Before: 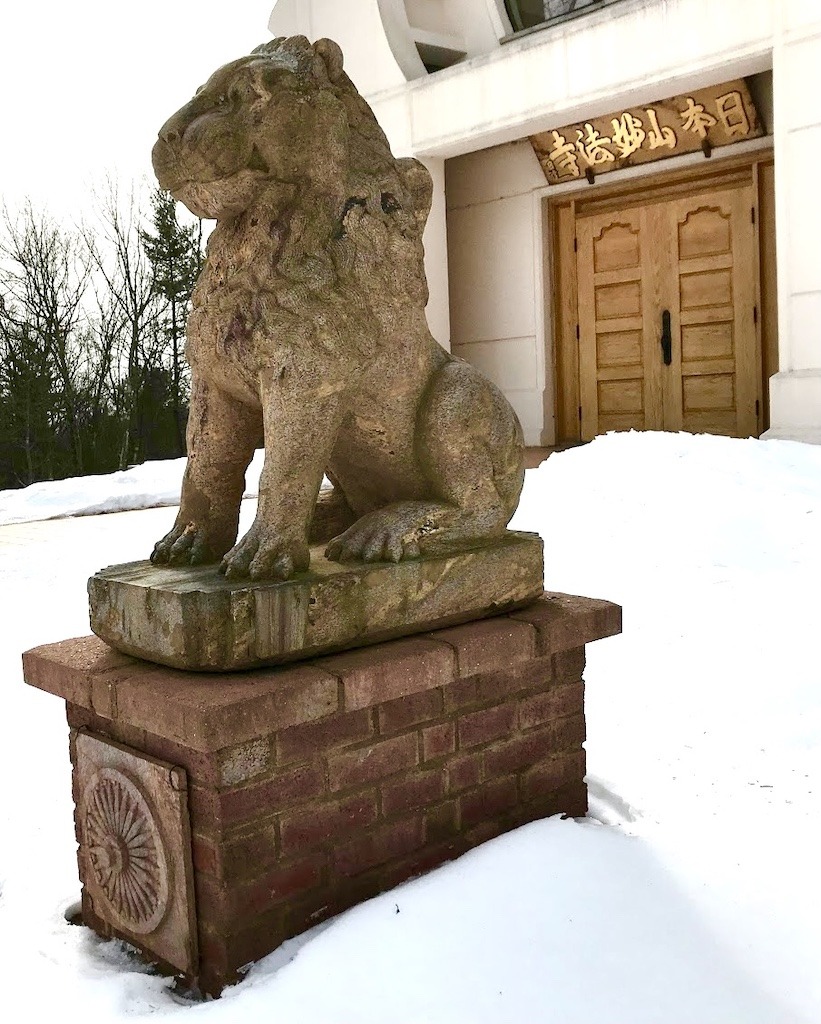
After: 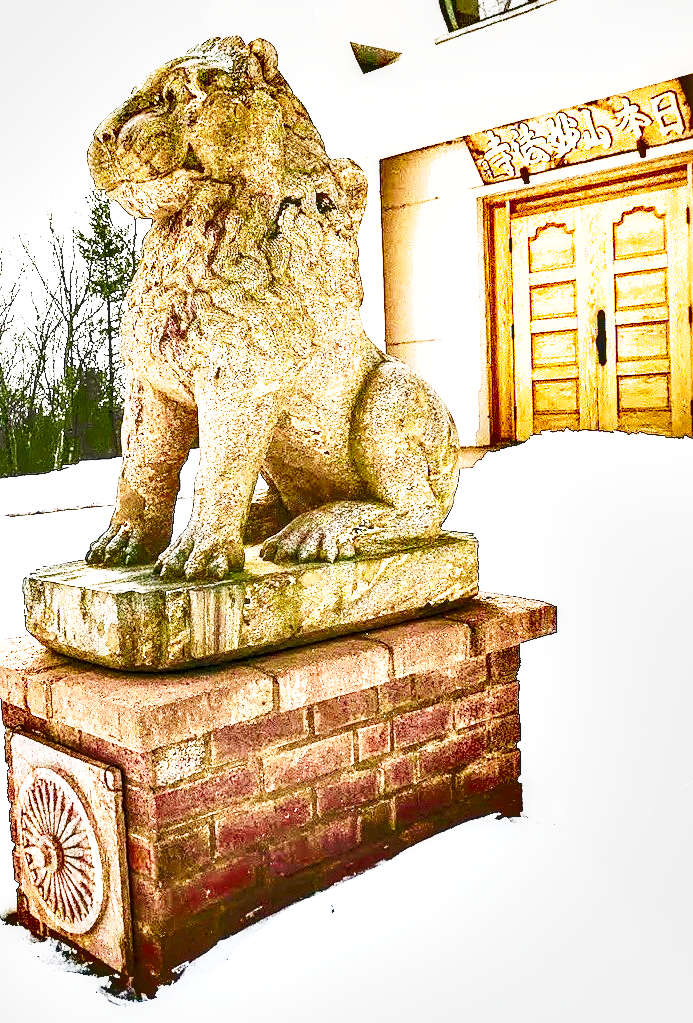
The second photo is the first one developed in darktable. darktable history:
sharpen: amount 0.495
exposure: black level correction 0, exposure 1.745 EV, compensate highlight preservation false
tone curve: curves: ch0 [(0, 0) (0.093, 0.104) (0.226, 0.291) (0.327, 0.431) (0.471, 0.648) (0.759, 0.926) (1, 1)], preserve colors none
crop: left 8.014%, right 7.507%
local contrast: detail 130%
tone equalizer: -8 EV -0.378 EV, -7 EV -0.36 EV, -6 EV -0.298 EV, -5 EV -0.218 EV, -3 EV 0.201 EV, -2 EV 0.359 EV, -1 EV 0.396 EV, +0 EV 0.447 EV, edges refinement/feathering 500, mask exposure compensation -1.57 EV, preserve details no
shadows and highlights: shadows 39.96, highlights -52.6, highlights color adjustment 73.57%, low approximation 0.01, soften with gaussian
